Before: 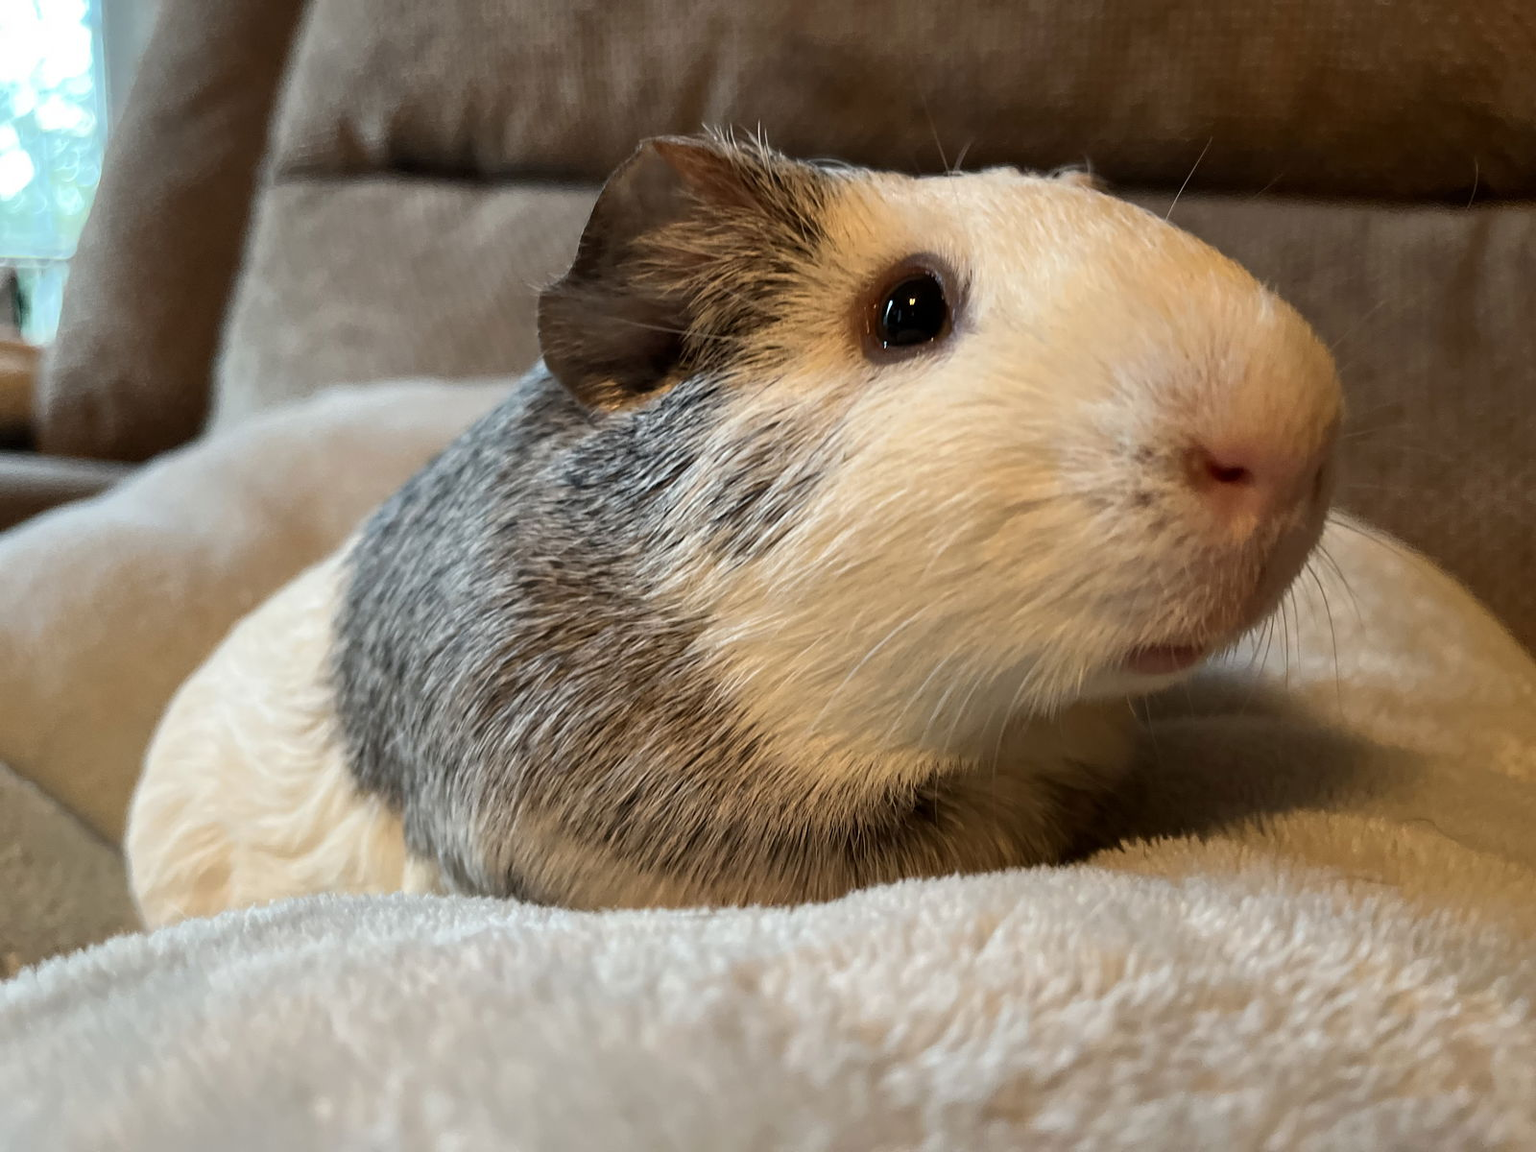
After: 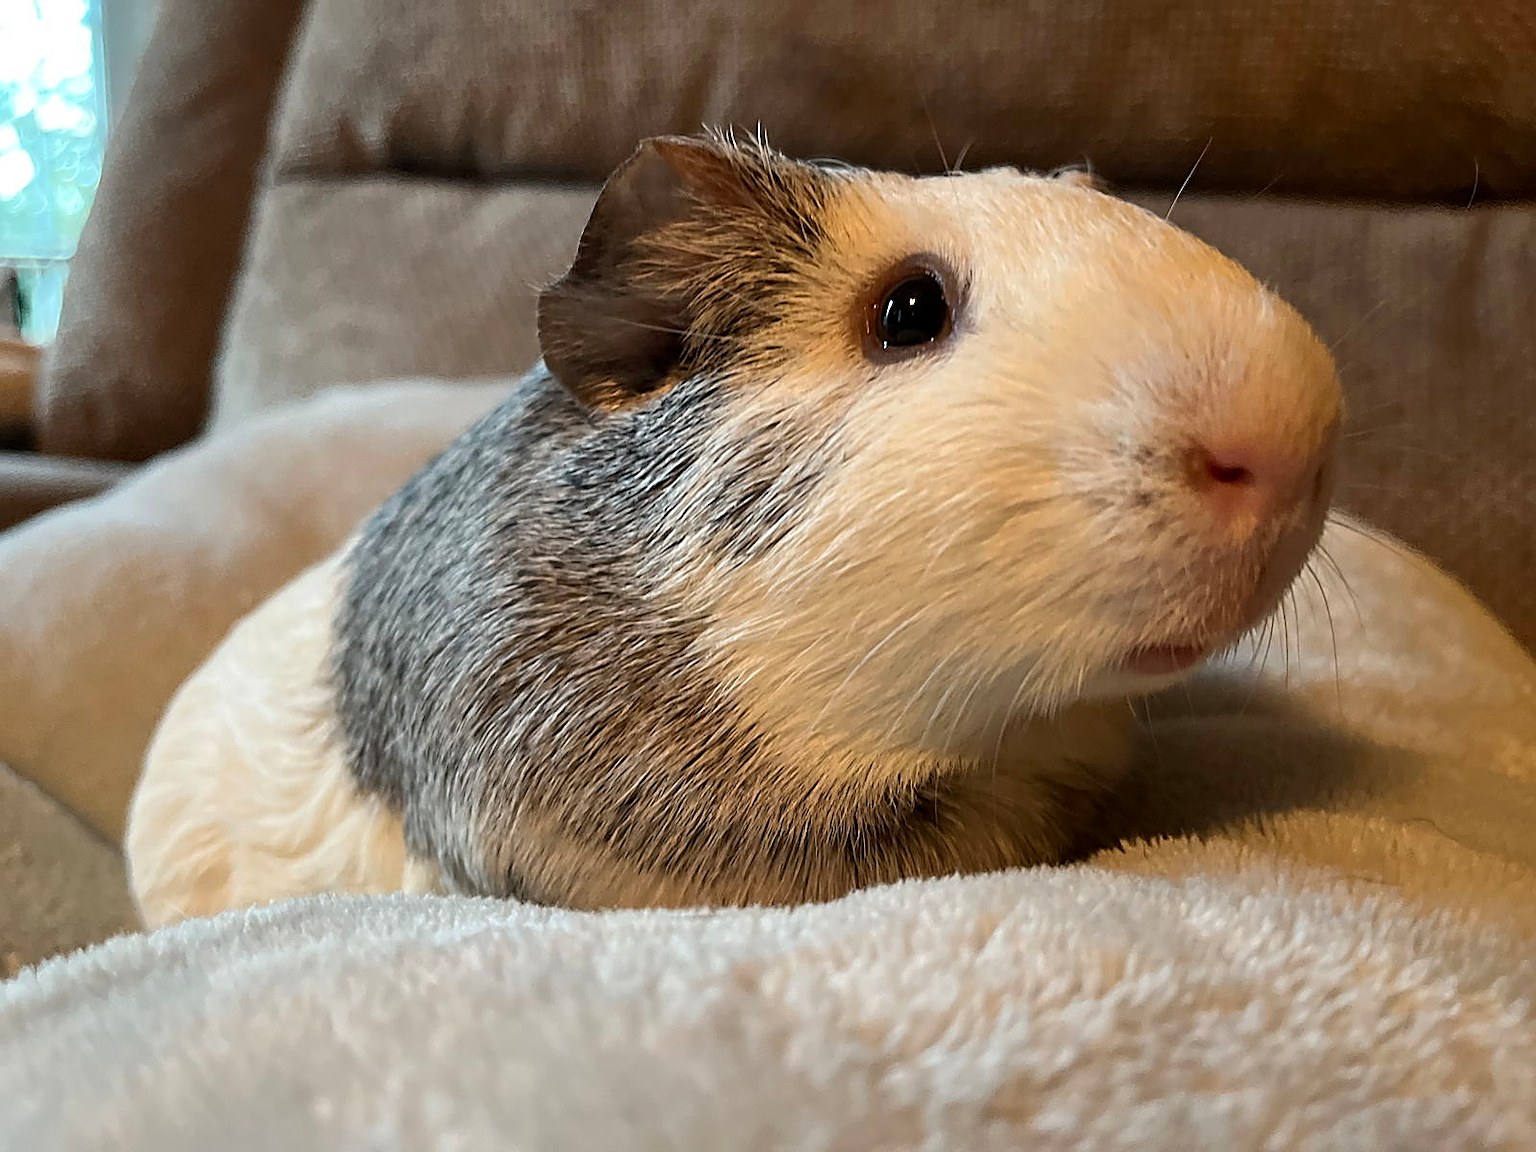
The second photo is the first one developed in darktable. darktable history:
sharpen: amount 0.913
